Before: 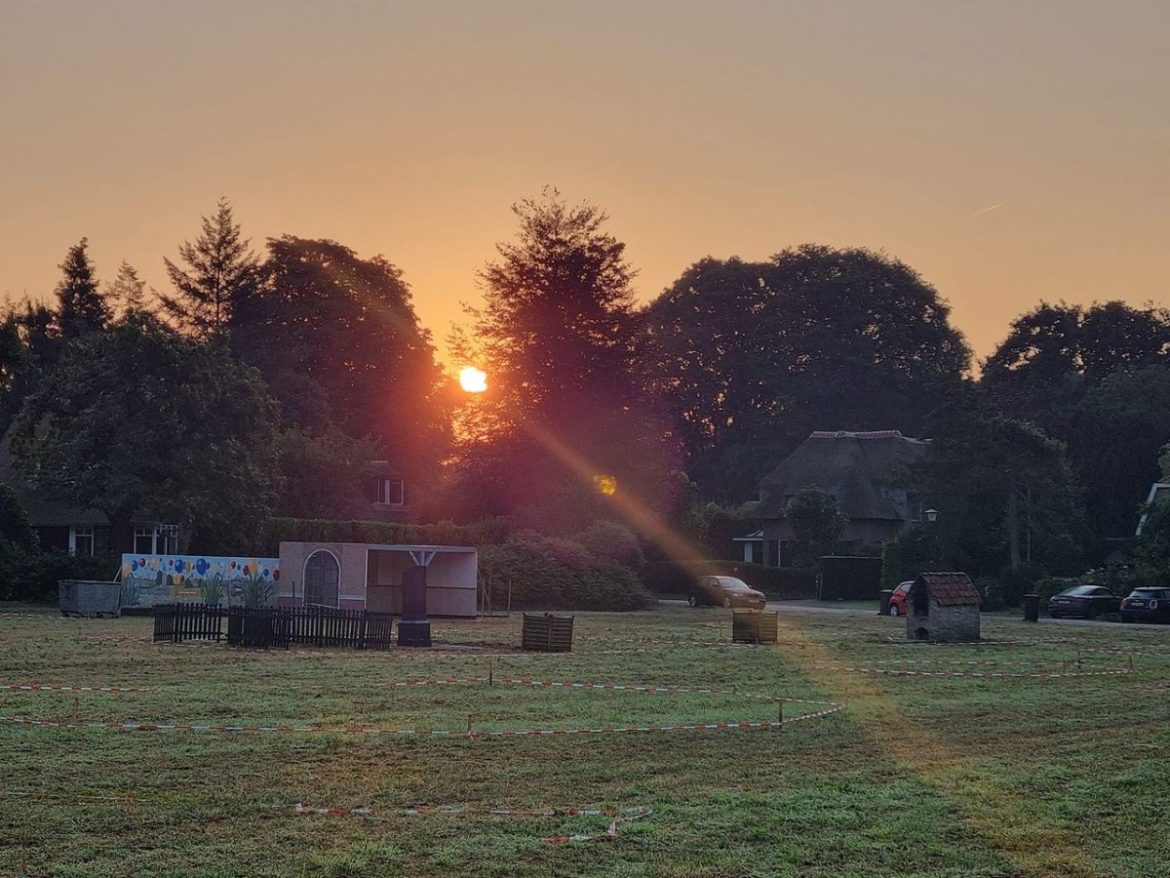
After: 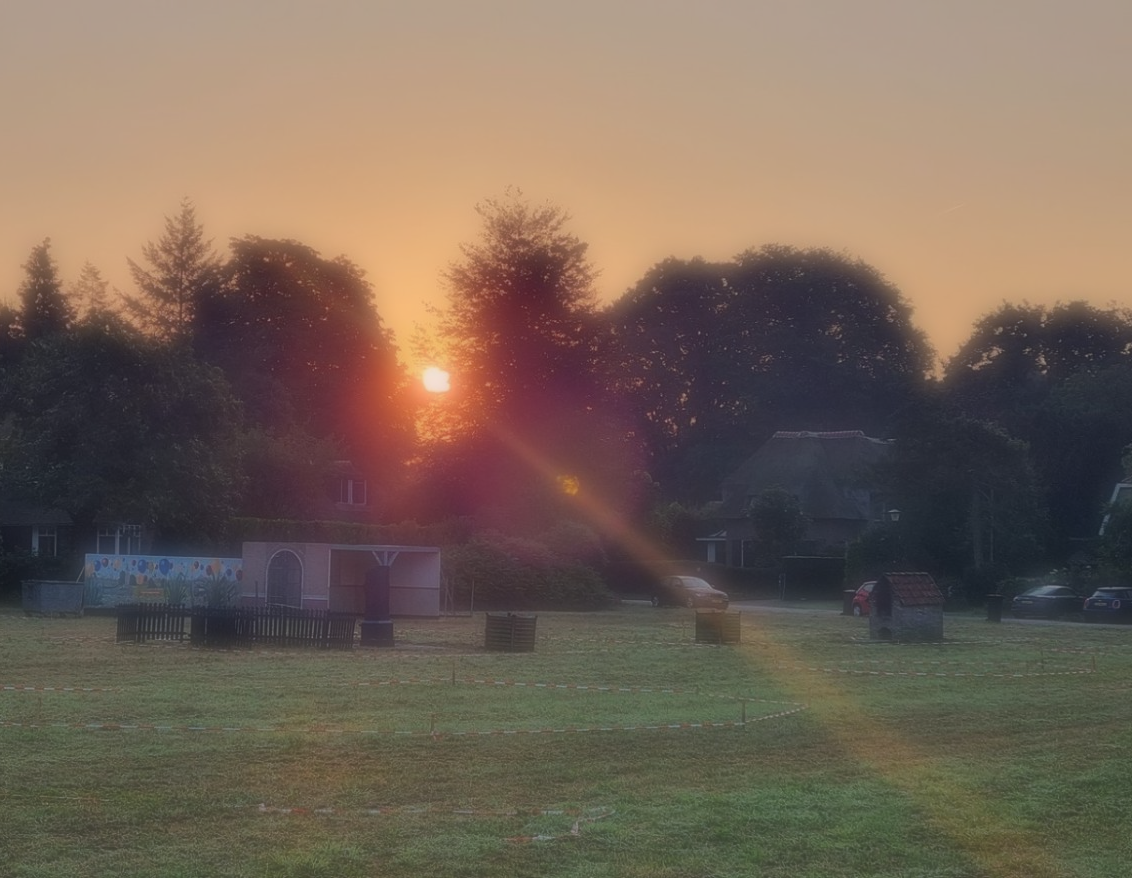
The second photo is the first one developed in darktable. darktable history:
soften: on, module defaults
color balance rgb: contrast -10%
crop and rotate: left 3.238%
